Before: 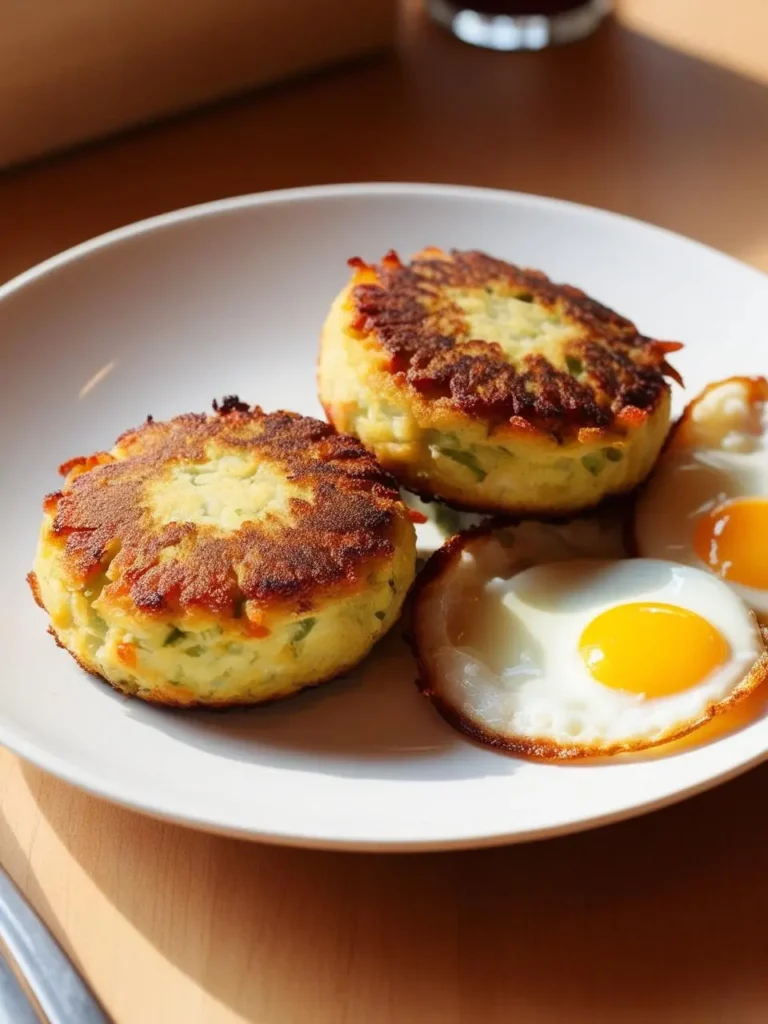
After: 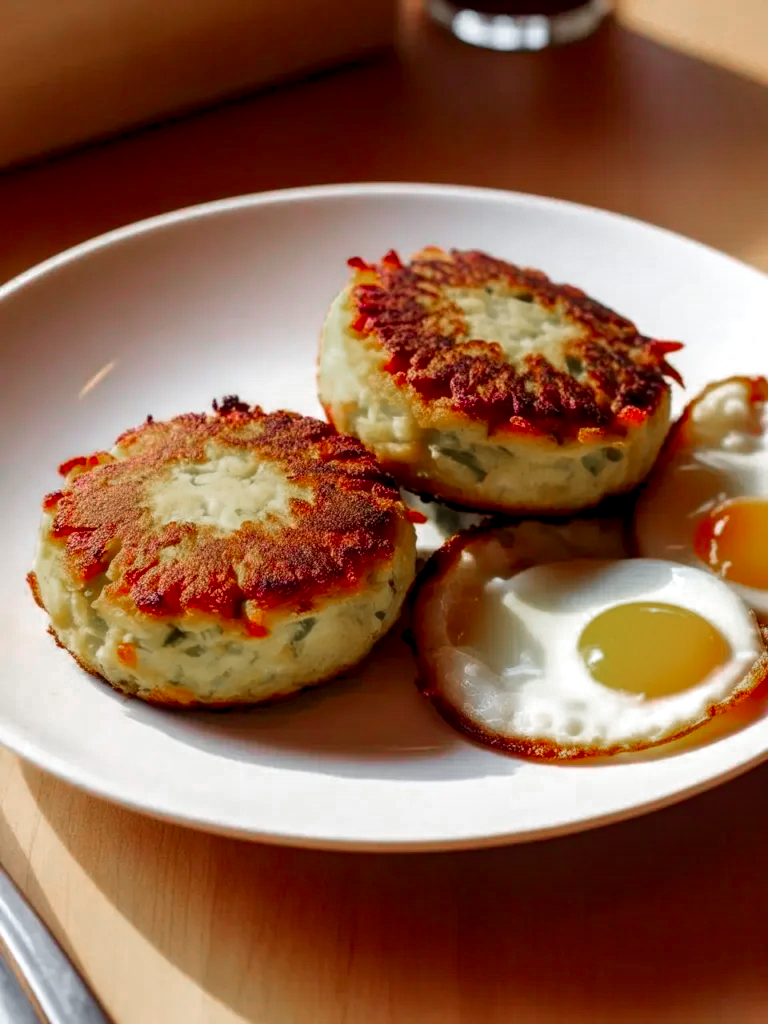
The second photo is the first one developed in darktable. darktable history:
color zones: curves: ch0 [(0, 0.48) (0.209, 0.398) (0.305, 0.332) (0.429, 0.493) (0.571, 0.5) (0.714, 0.5) (0.857, 0.5) (1, 0.48)]; ch1 [(0, 0.736) (0.143, 0.625) (0.225, 0.371) (0.429, 0.256) (0.571, 0.241) (0.714, 0.213) (0.857, 0.48) (1, 0.736)]; ch2 [(0, 0.448) (0.143, 0.498) (0.286, 0.5) (0.429, 0.5) (0.571, 0.5) (0.714, 0.5) (0.857, 0.5) (1, 0.448)]
velvia: strength 17%
local contrast: detail 150%
